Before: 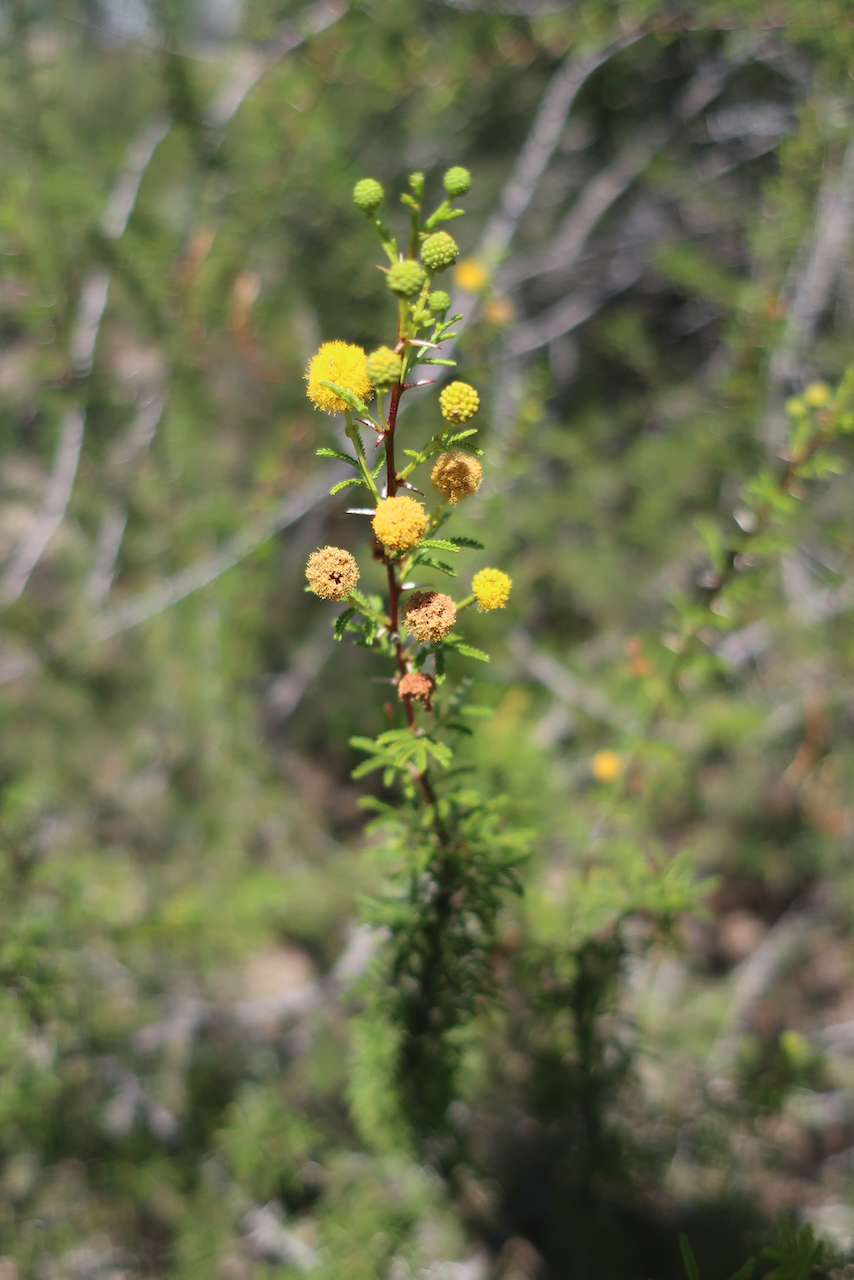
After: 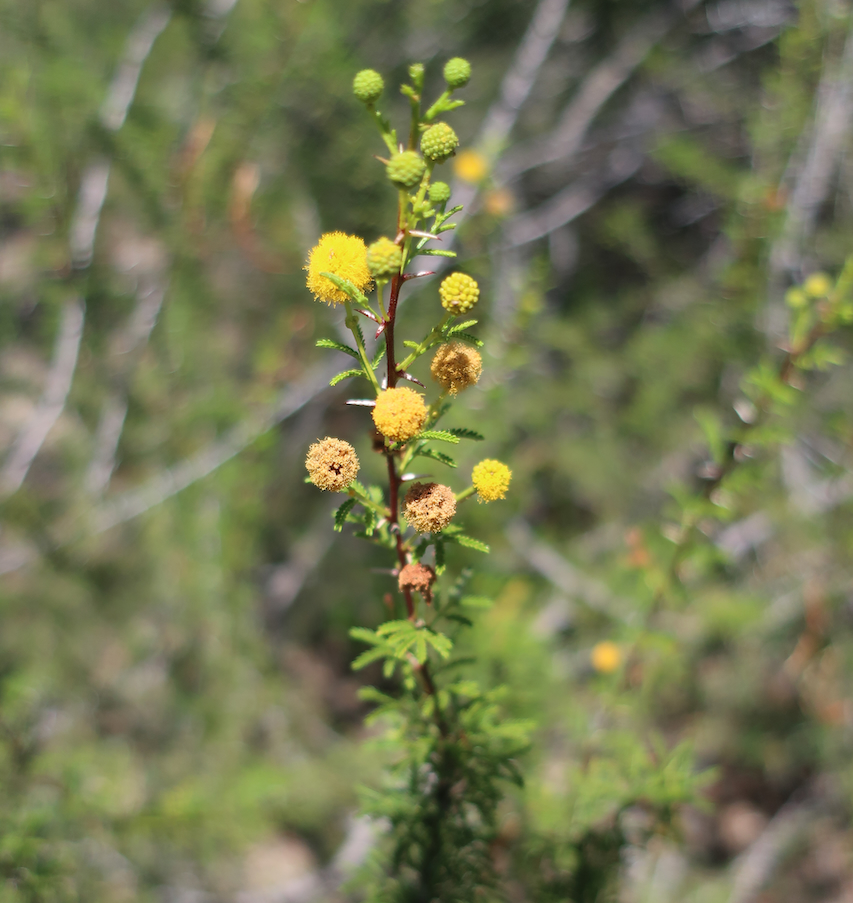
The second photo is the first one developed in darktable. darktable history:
crop and rotate: top 8.551%, bottom 20.836%
